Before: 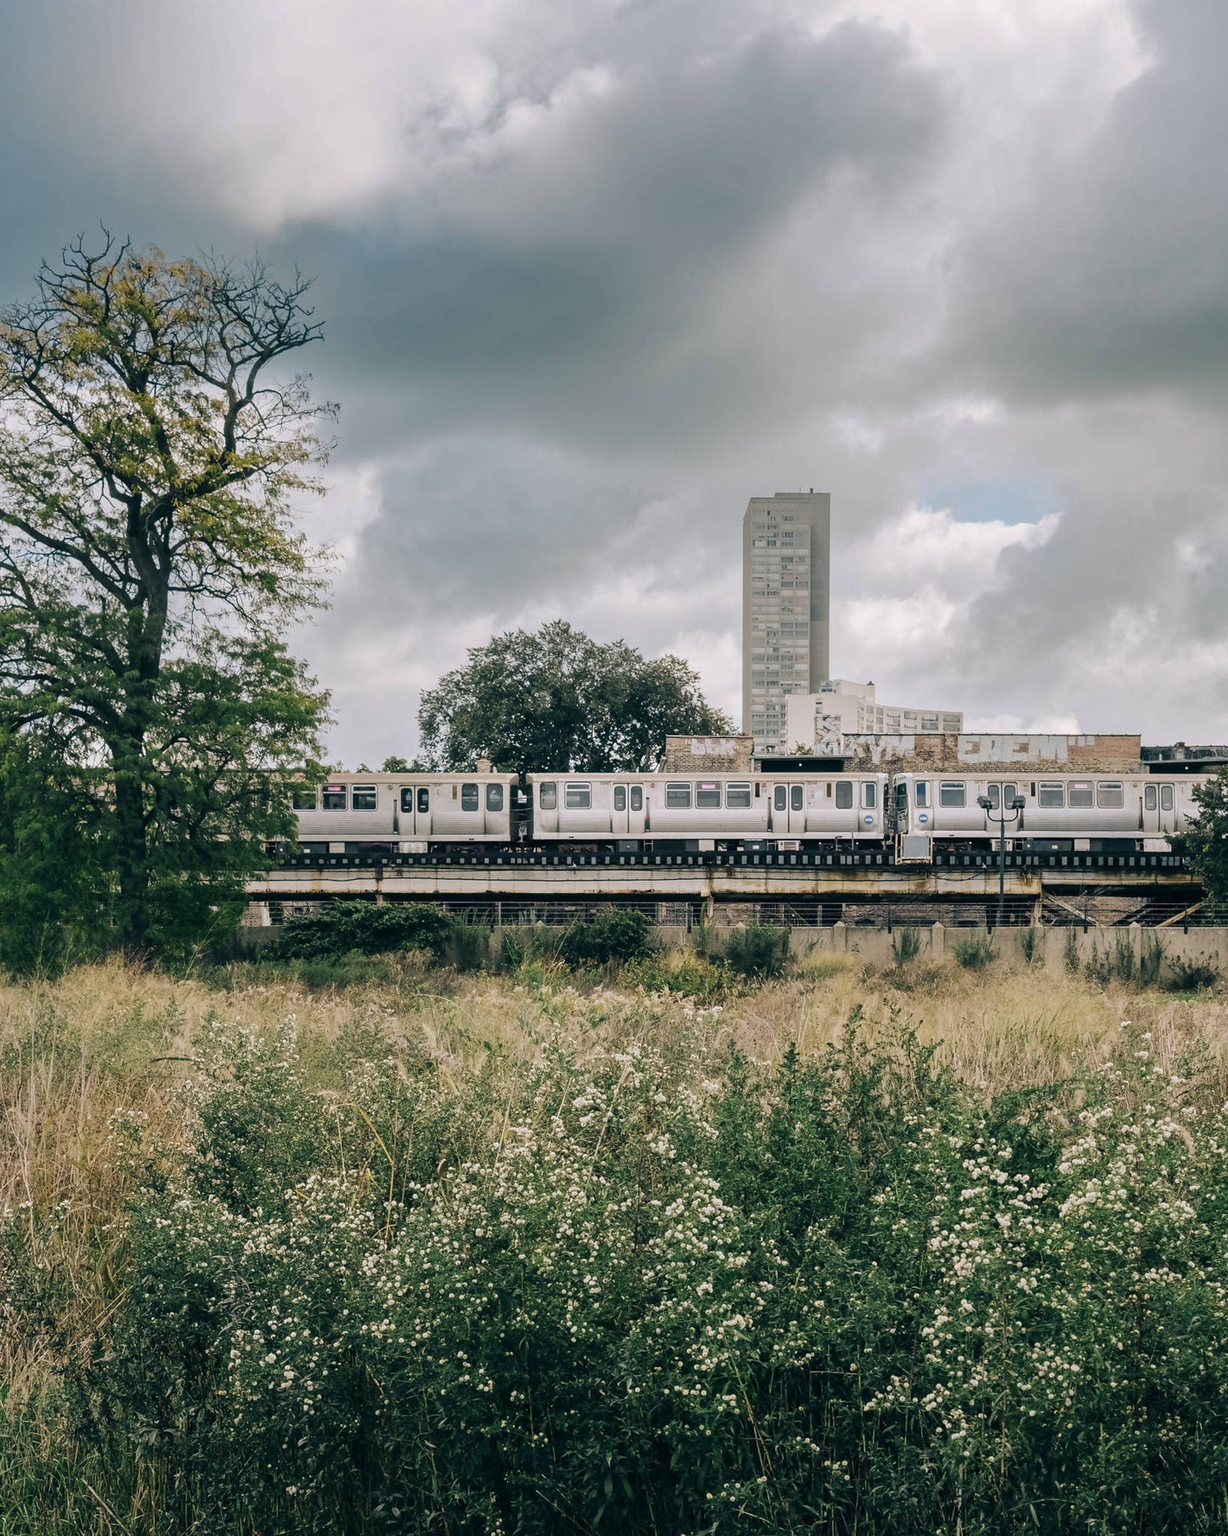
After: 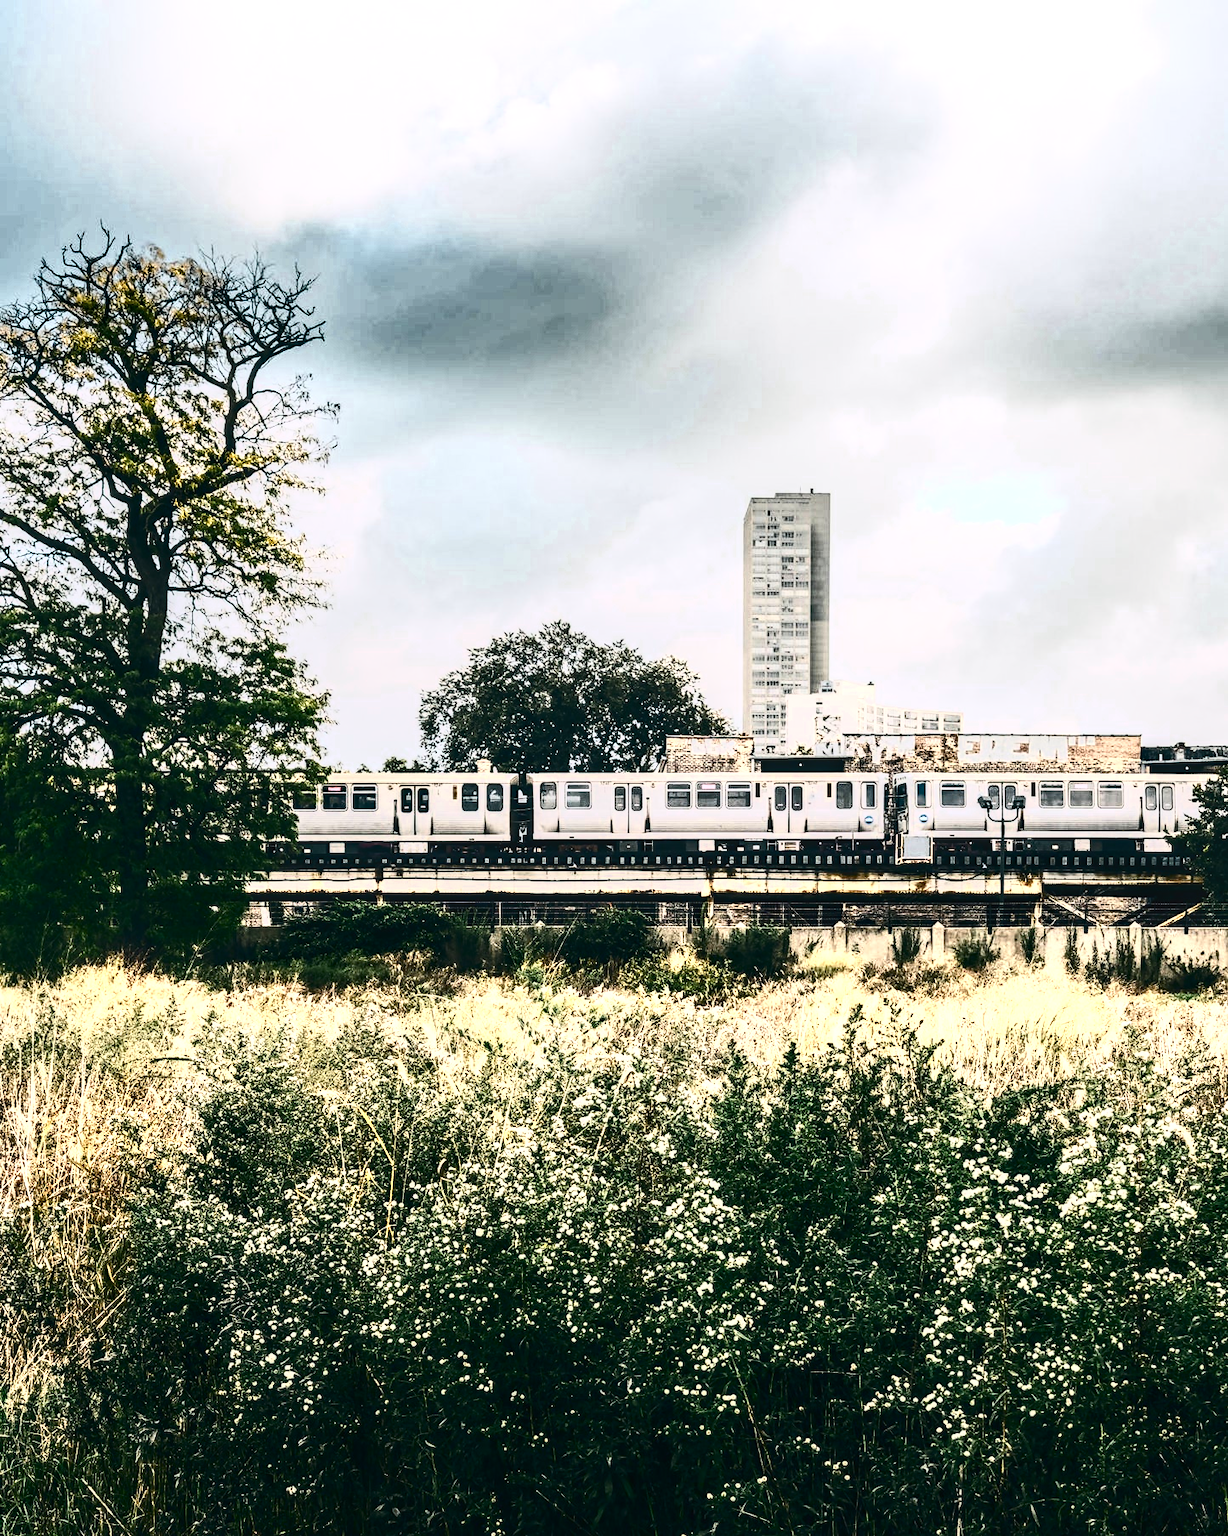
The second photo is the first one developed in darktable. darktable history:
color zones: curves: ch0 [(0.018, 0.548) (0.197, 0.654) (0.425, 0.447) (0.605, 0.658) (0.732, 0.579)]; ch1 [(0.105, 0.531) (0.224, 0.531) (0.386, 0.39) (0.618, 0.456) (0.732, 0.456) (0.956, 0.421)]; ch2 [(0.039, 0.583) (0.215, 0.465) (0.399, 0.544) (0.465, 0.548) (0.614, 0.447) (0.724, 0.43) (0.882, 0.623) (0.956, 0.632)]
color balance rgb: highlights gain › chroma 0.1%, highlights gain › hue 329.84°, perceptual saturation grading › global saturation 25.663%, global vibrance 20%
local contrast: on, module defaults
contrast brightness saturation: contrast 0.931, brightness 0.198
